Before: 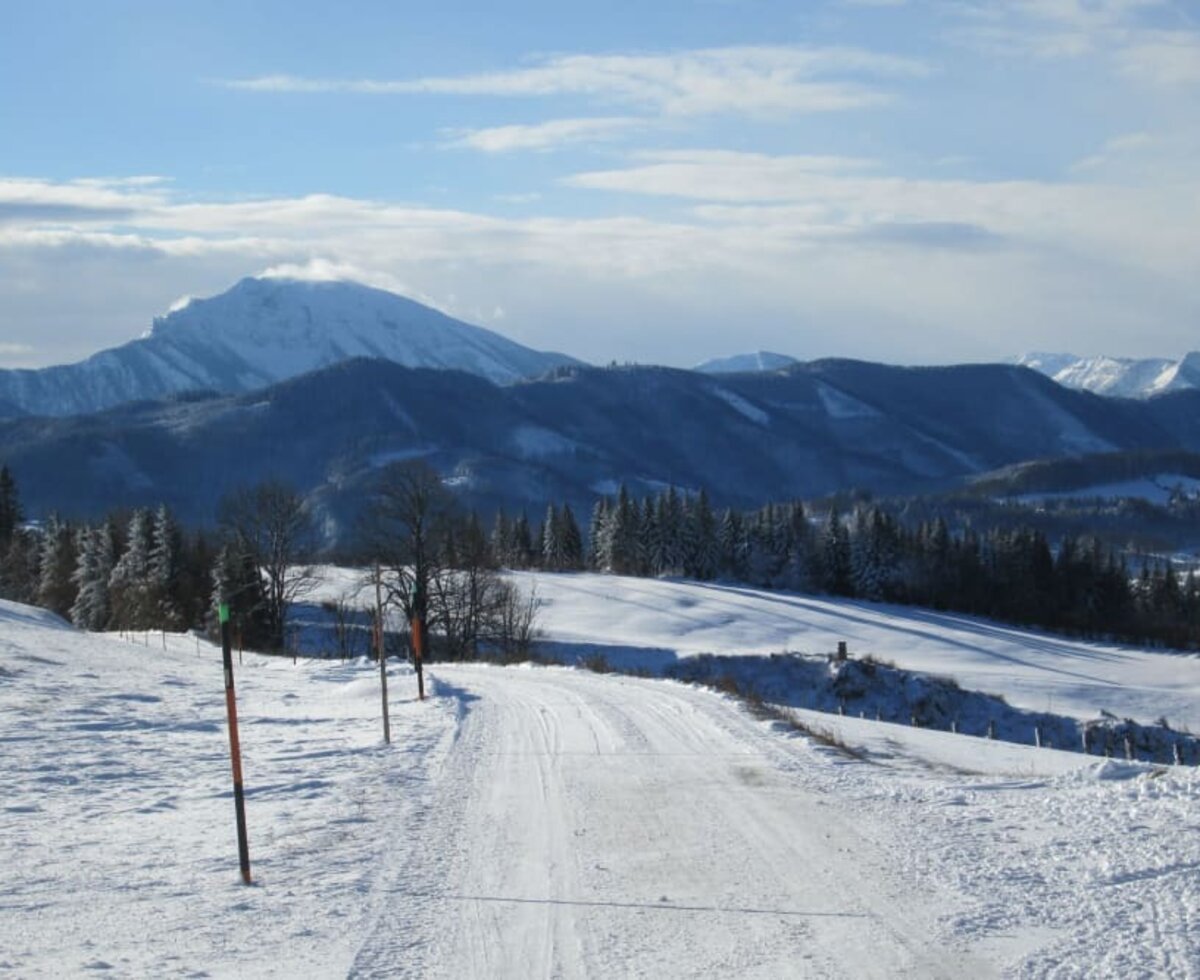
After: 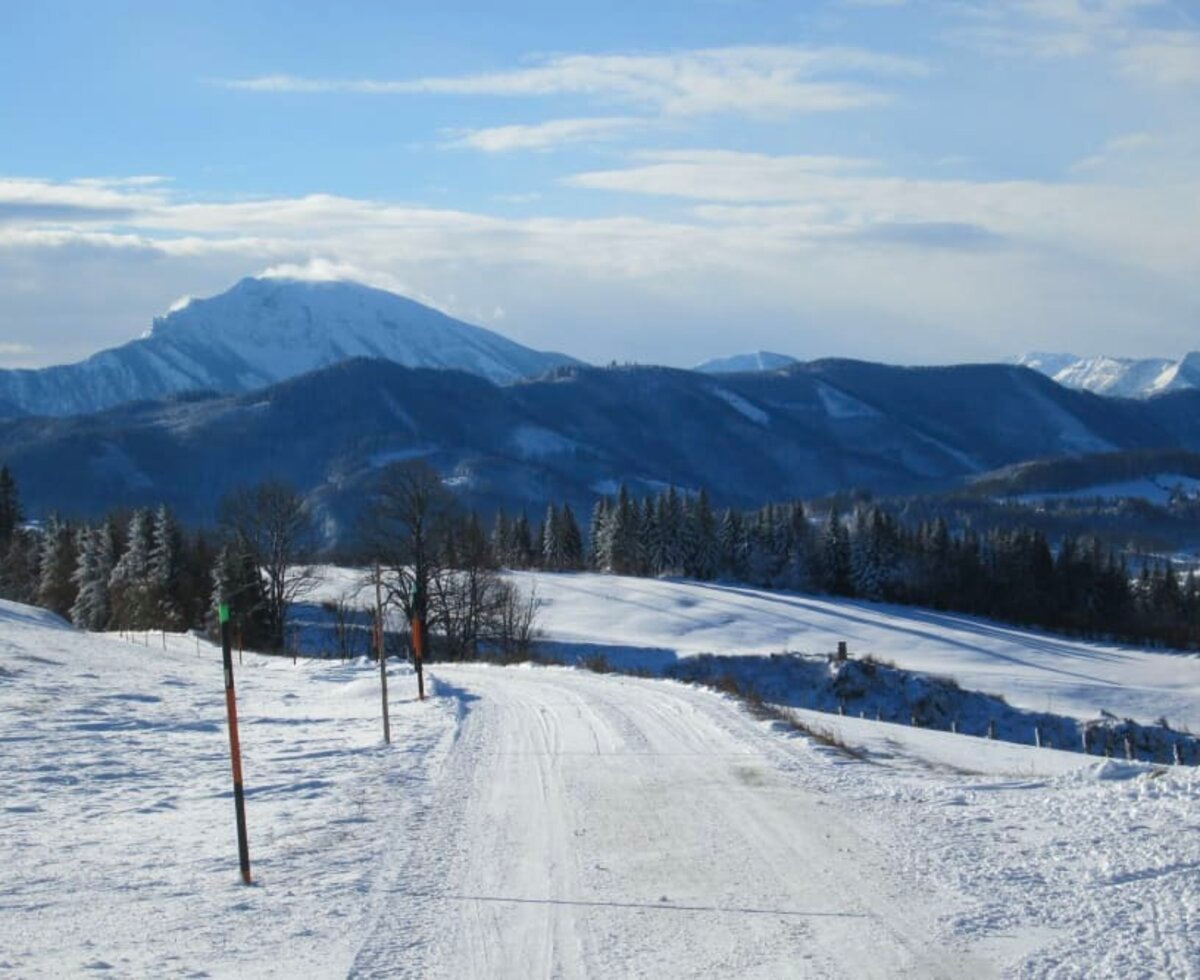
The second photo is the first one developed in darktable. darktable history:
contrast brightness saturation: contrast 0.037, saturation 0.165
